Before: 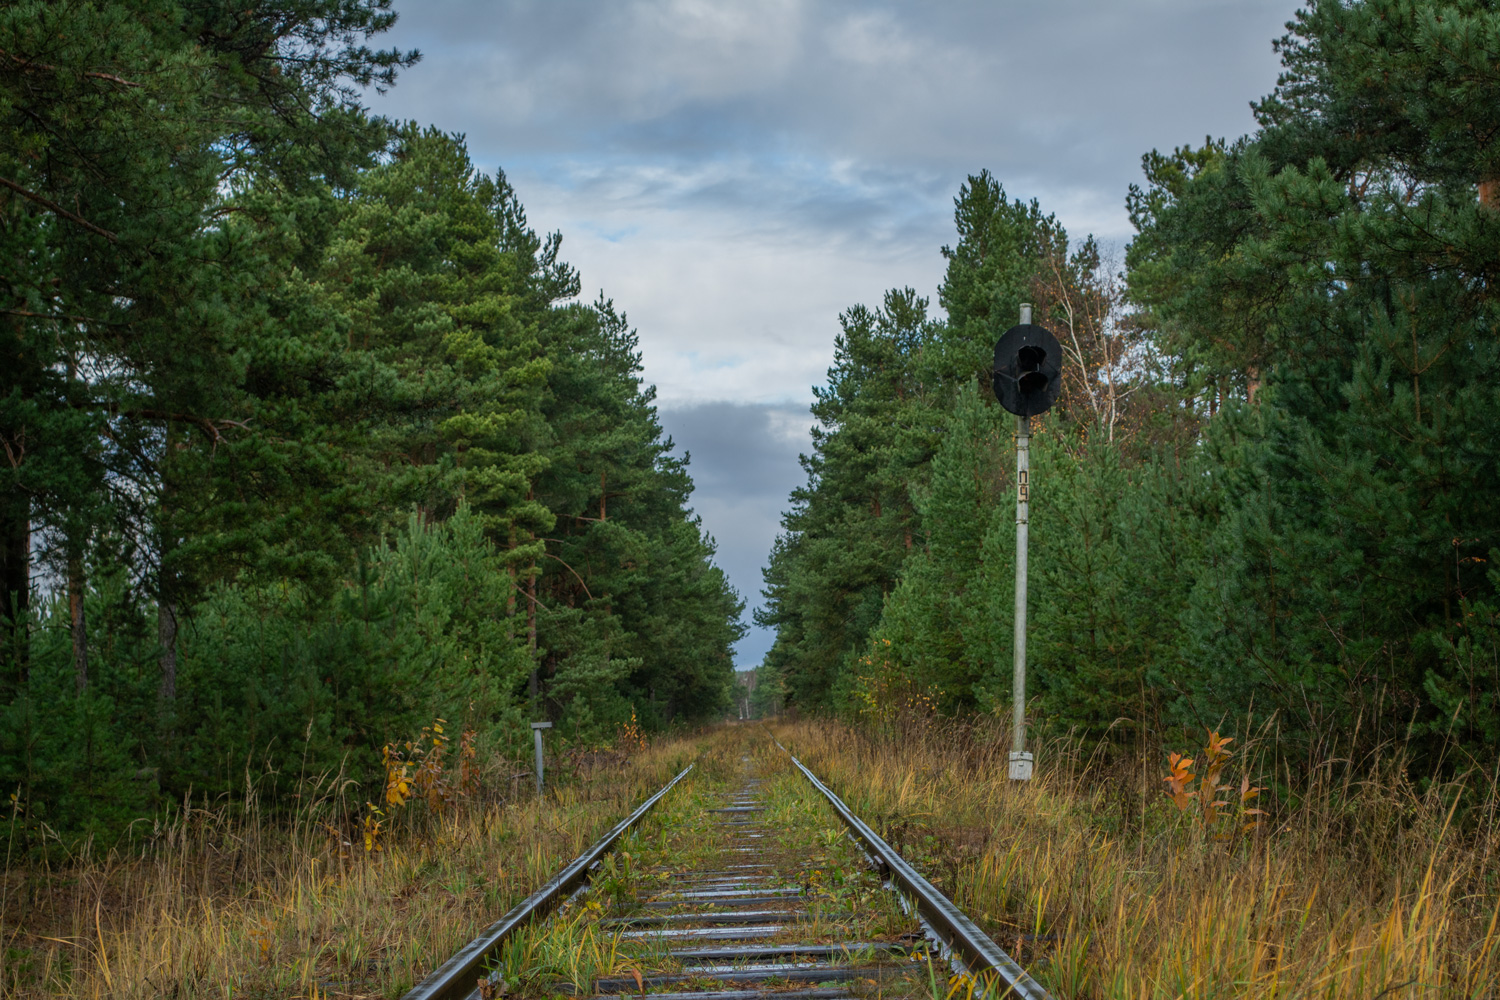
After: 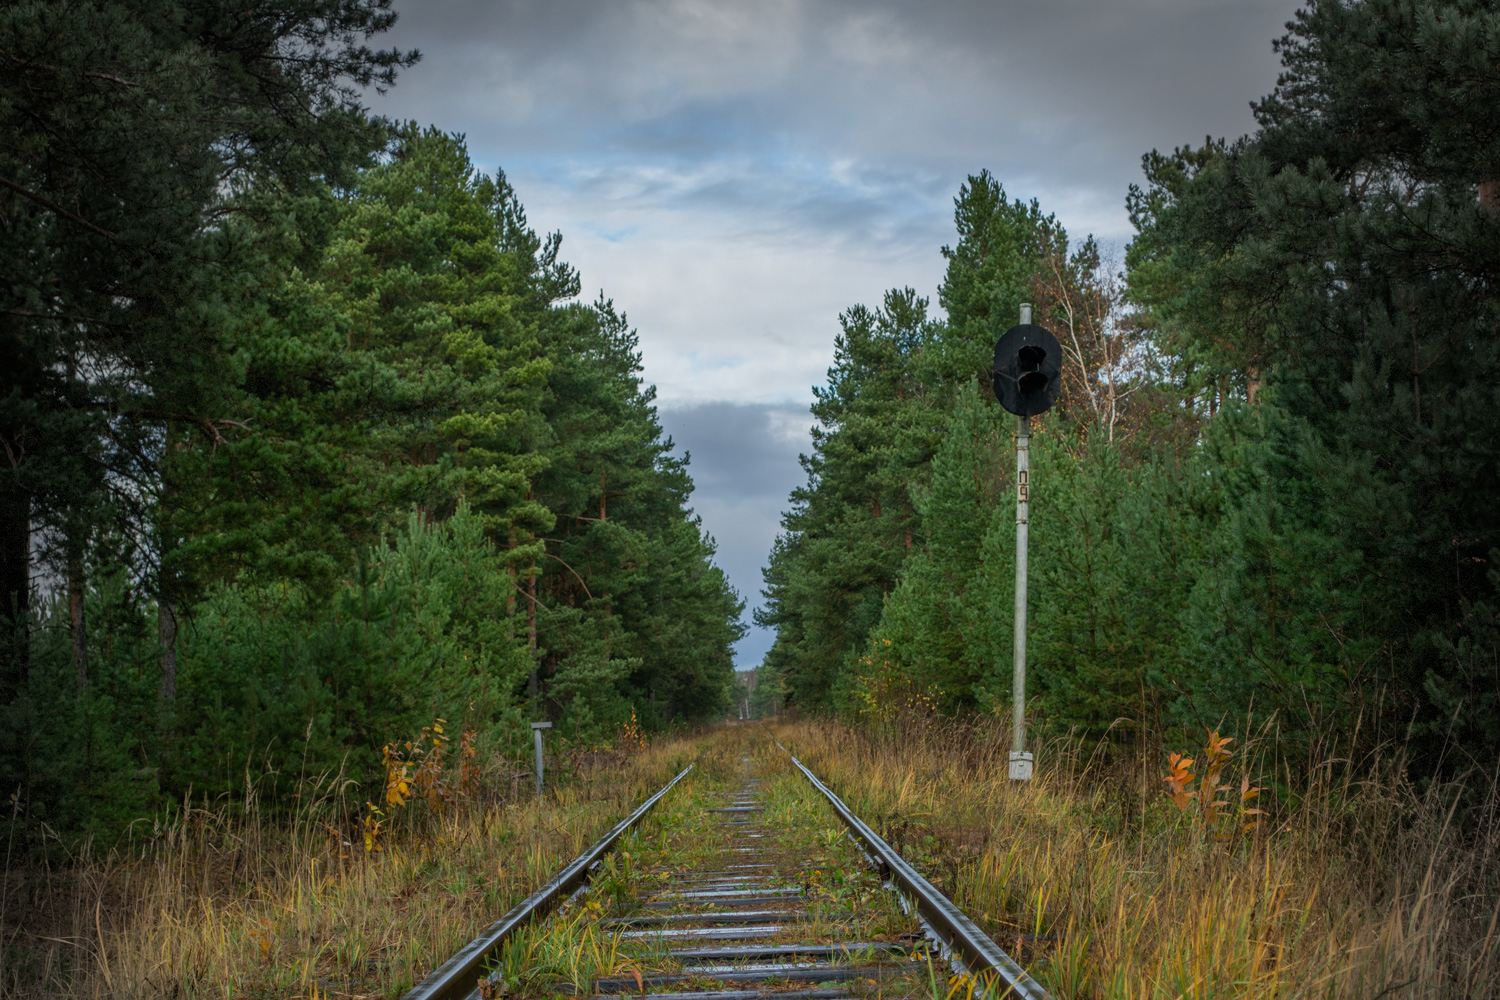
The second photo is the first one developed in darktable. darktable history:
vignetting: fall-off start 76.81%, fall-off radius 26.34%, center (-0.023, 0.402), width/height ratio 0.973, dithering 8-bit output, unbound false
tone equalizer: on, module defaults
